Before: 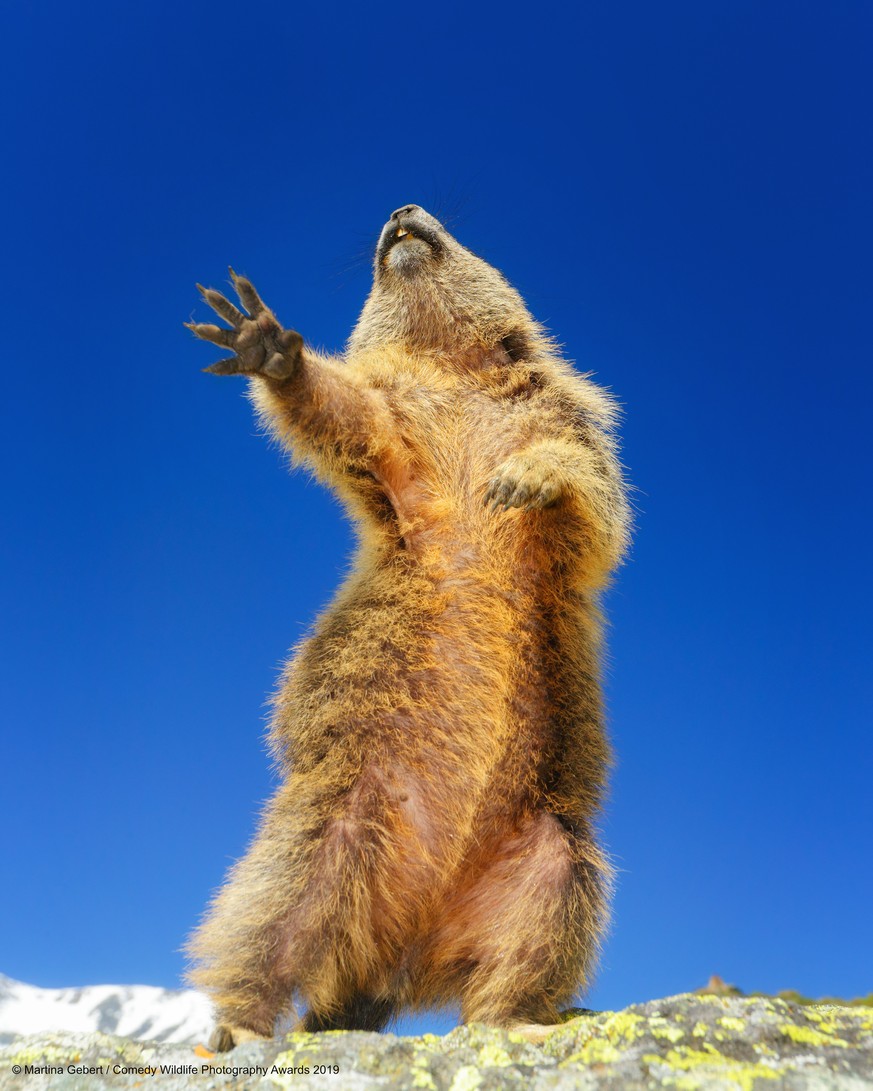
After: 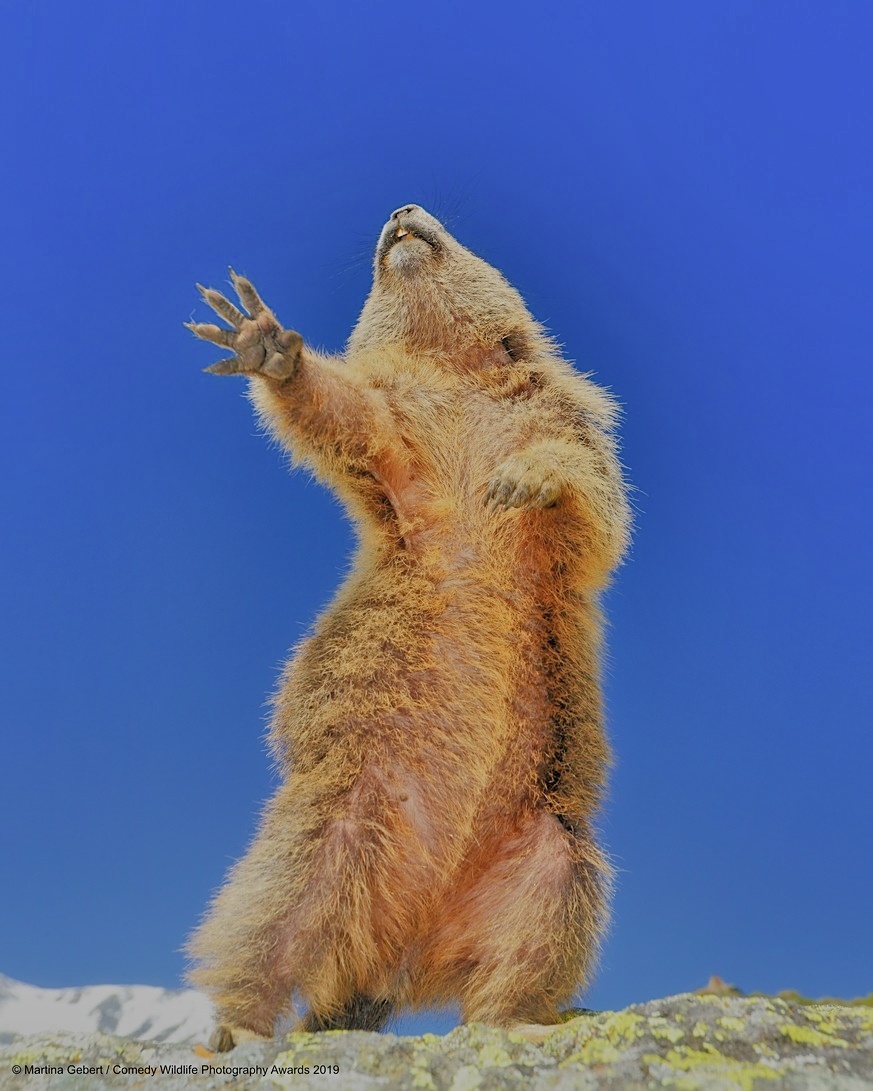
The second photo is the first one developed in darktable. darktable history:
exposure: exposure -0.395 EV, compensate exposure bias true, compensate highlight preservation false
filmic rgb: middle gray luminance 4.02%, black relative exposure -12.95 EV, white relative exposure 5 EV, target black luminance 0%, hardness 5.18, latitude 59.63%, contrast 0.771, highlights saturation mix 6.4%, shadows ↔ highlights balance 25.43%
shadows and highlights: shadows 74.84, highlights -60.78, soften with gaussian
tone equalizer: -7 EV 0.152 EV, -6 EV 0.577 EV, -5 EV 1.13 EV, -4 EV 1.37 EV, -3 EV 1.13 EV, -2 EV 0.6 EV, -1 EV 0.158 EV
sharpen: on, module defaults
